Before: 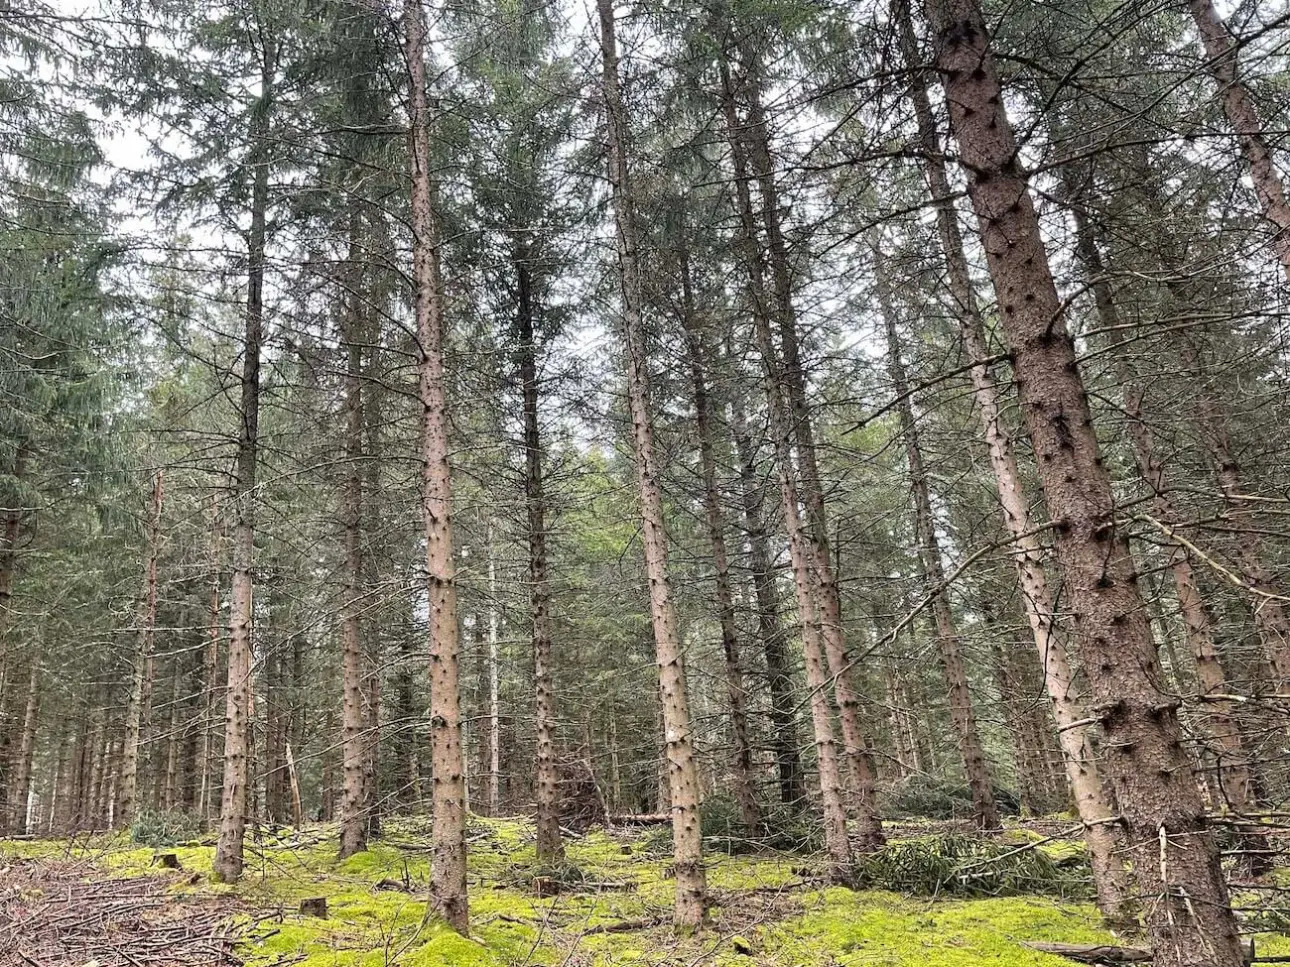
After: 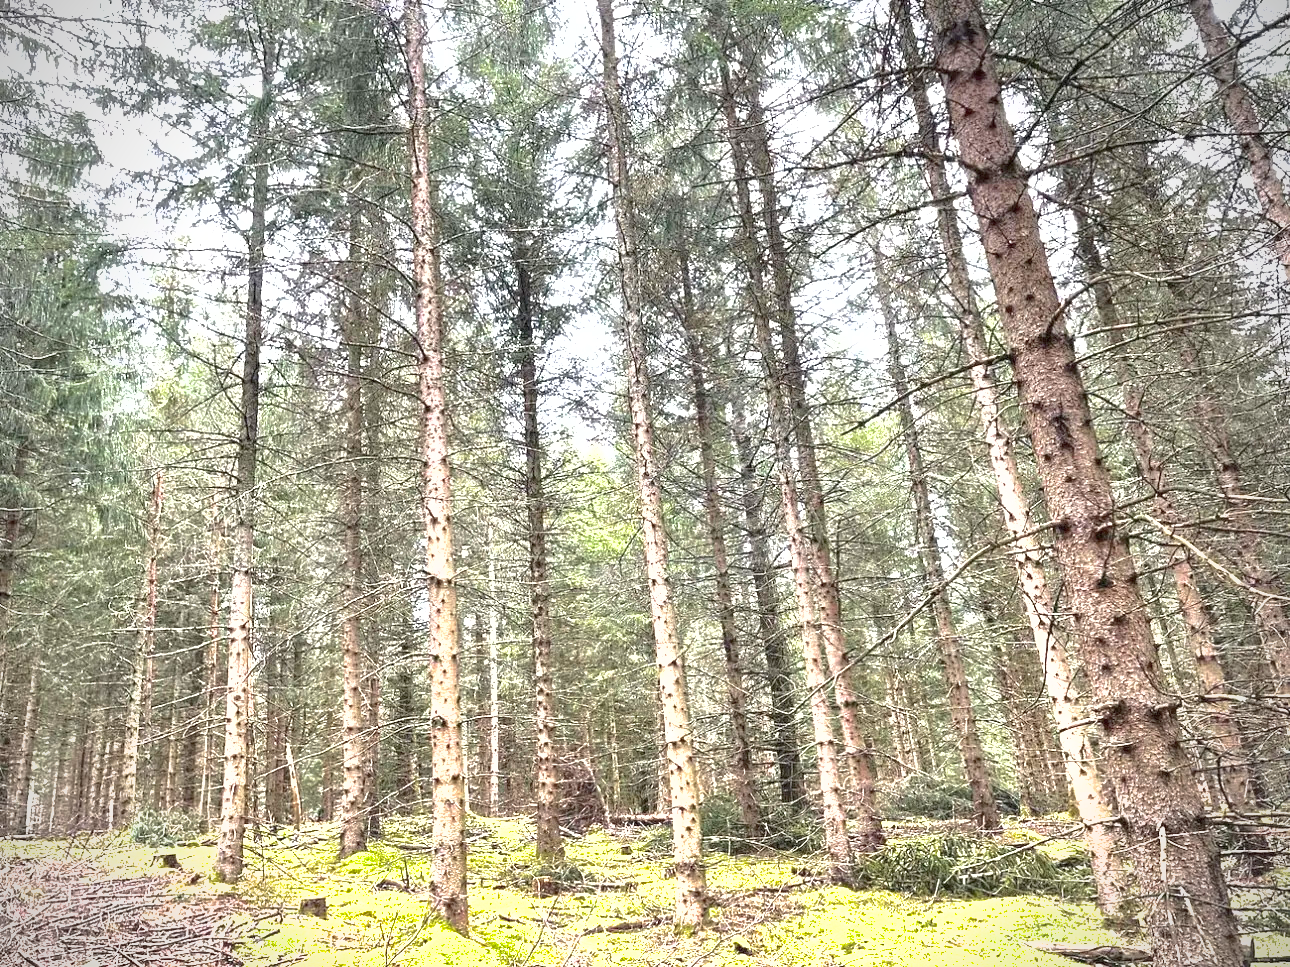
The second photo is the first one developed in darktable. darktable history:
exposure: black level correction 0, exposure 1.5 EV, compensate highlight preservation false
shadows and highlights: on, module defaults
vignetting: on, module defaults
